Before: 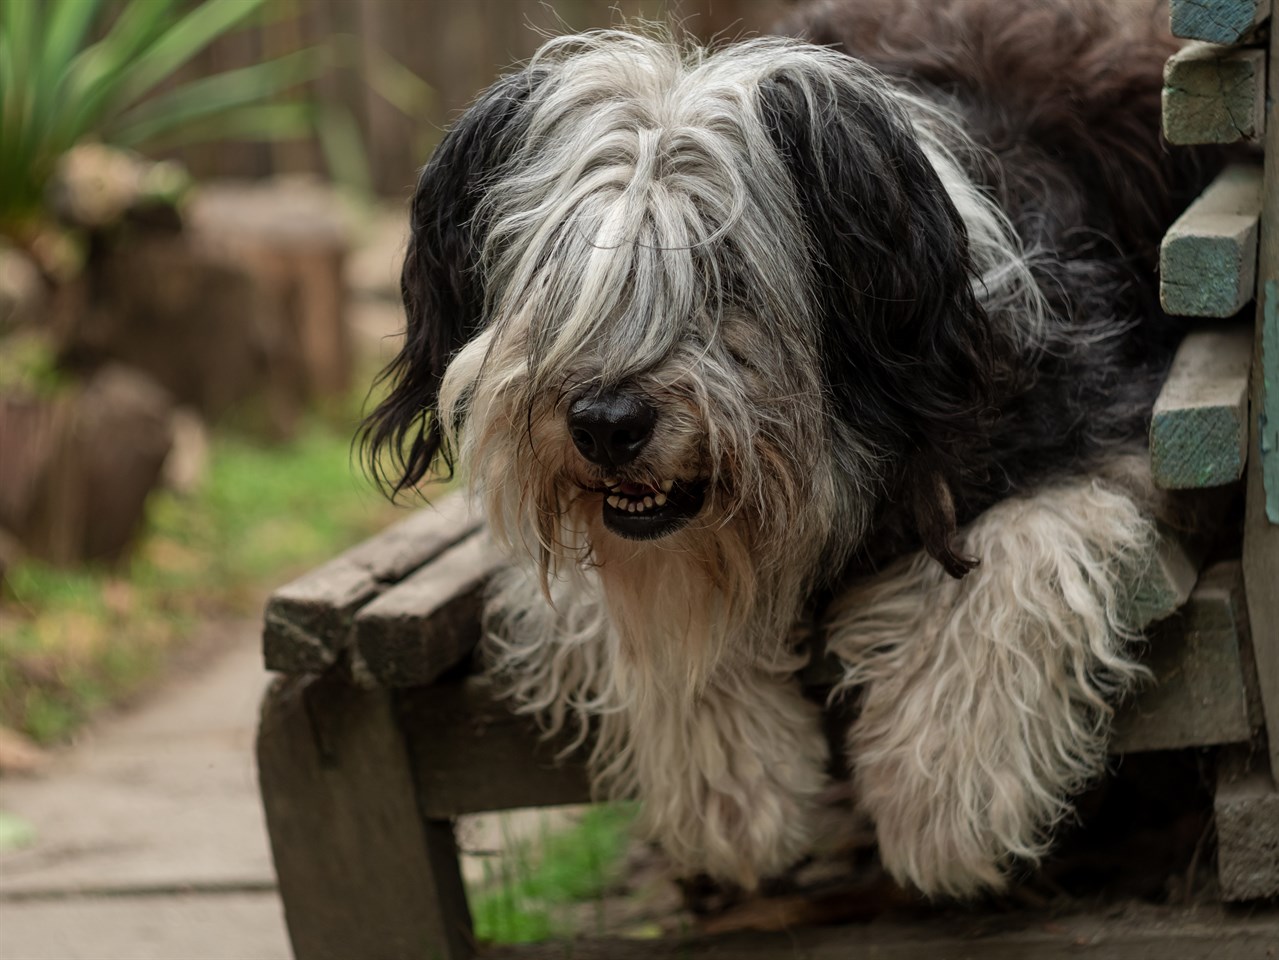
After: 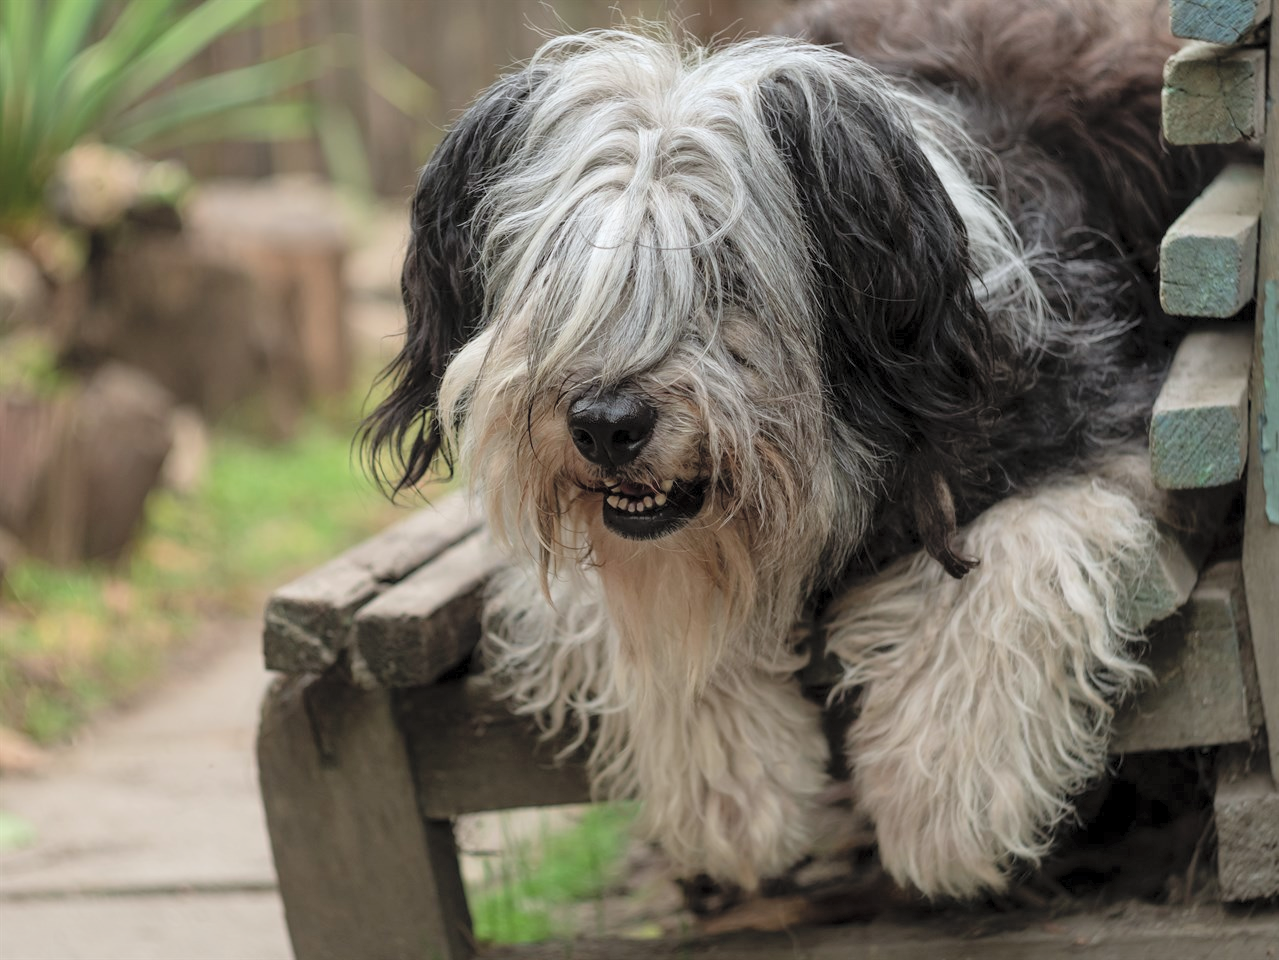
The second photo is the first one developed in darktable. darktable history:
contrast brightness saturation: brightness 0.28
exposure: compensate highlight preservation false
white balance: red 0.98, blue 1.034
